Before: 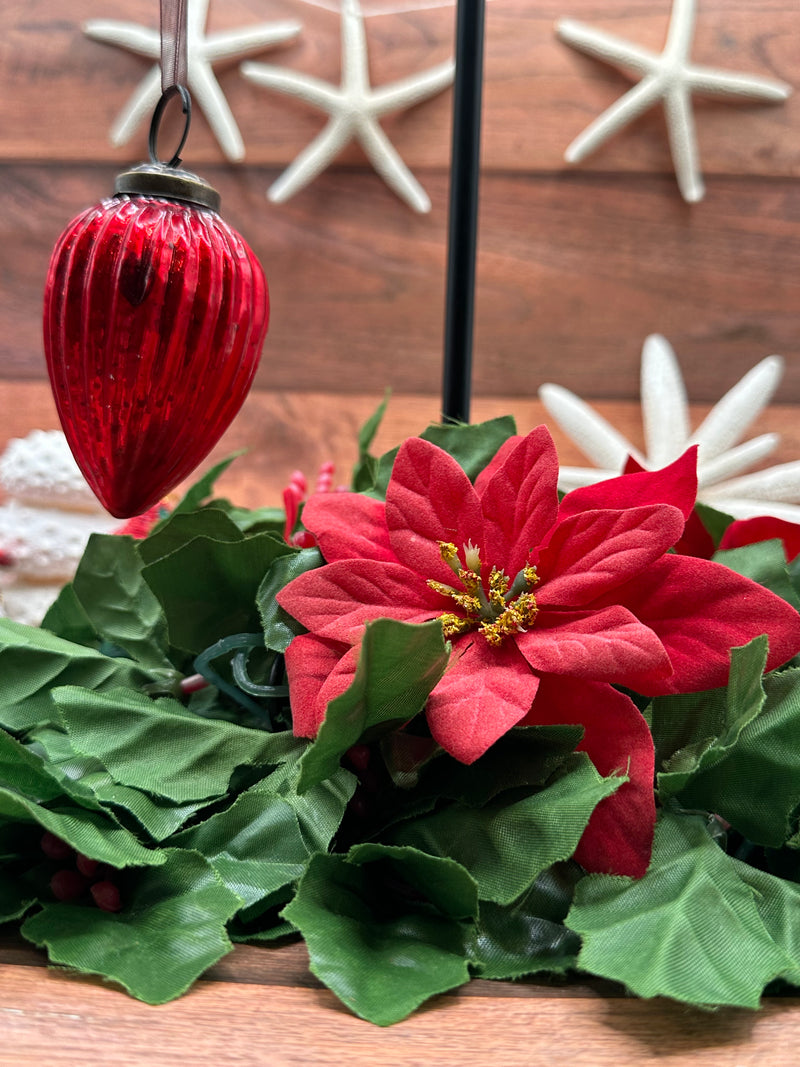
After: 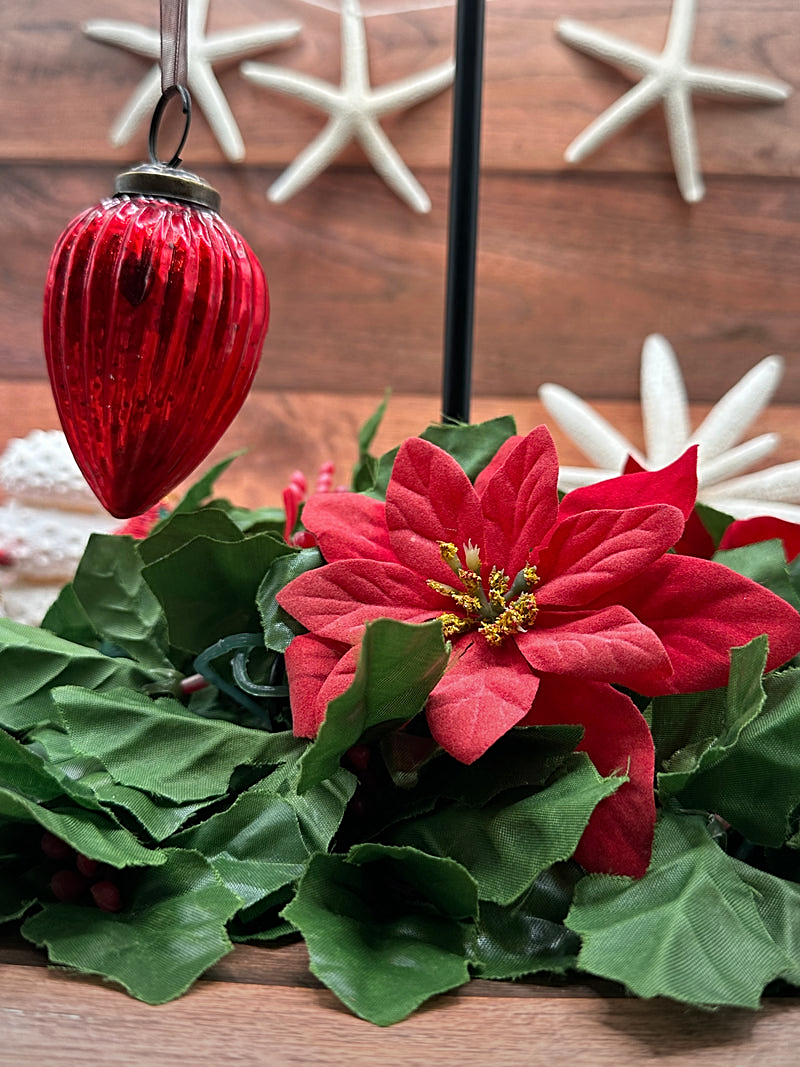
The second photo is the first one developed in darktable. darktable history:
vignetting: brightness -0.167
graduated density: rotation -180°, offset 27.42
sharpen: on, module defaults
